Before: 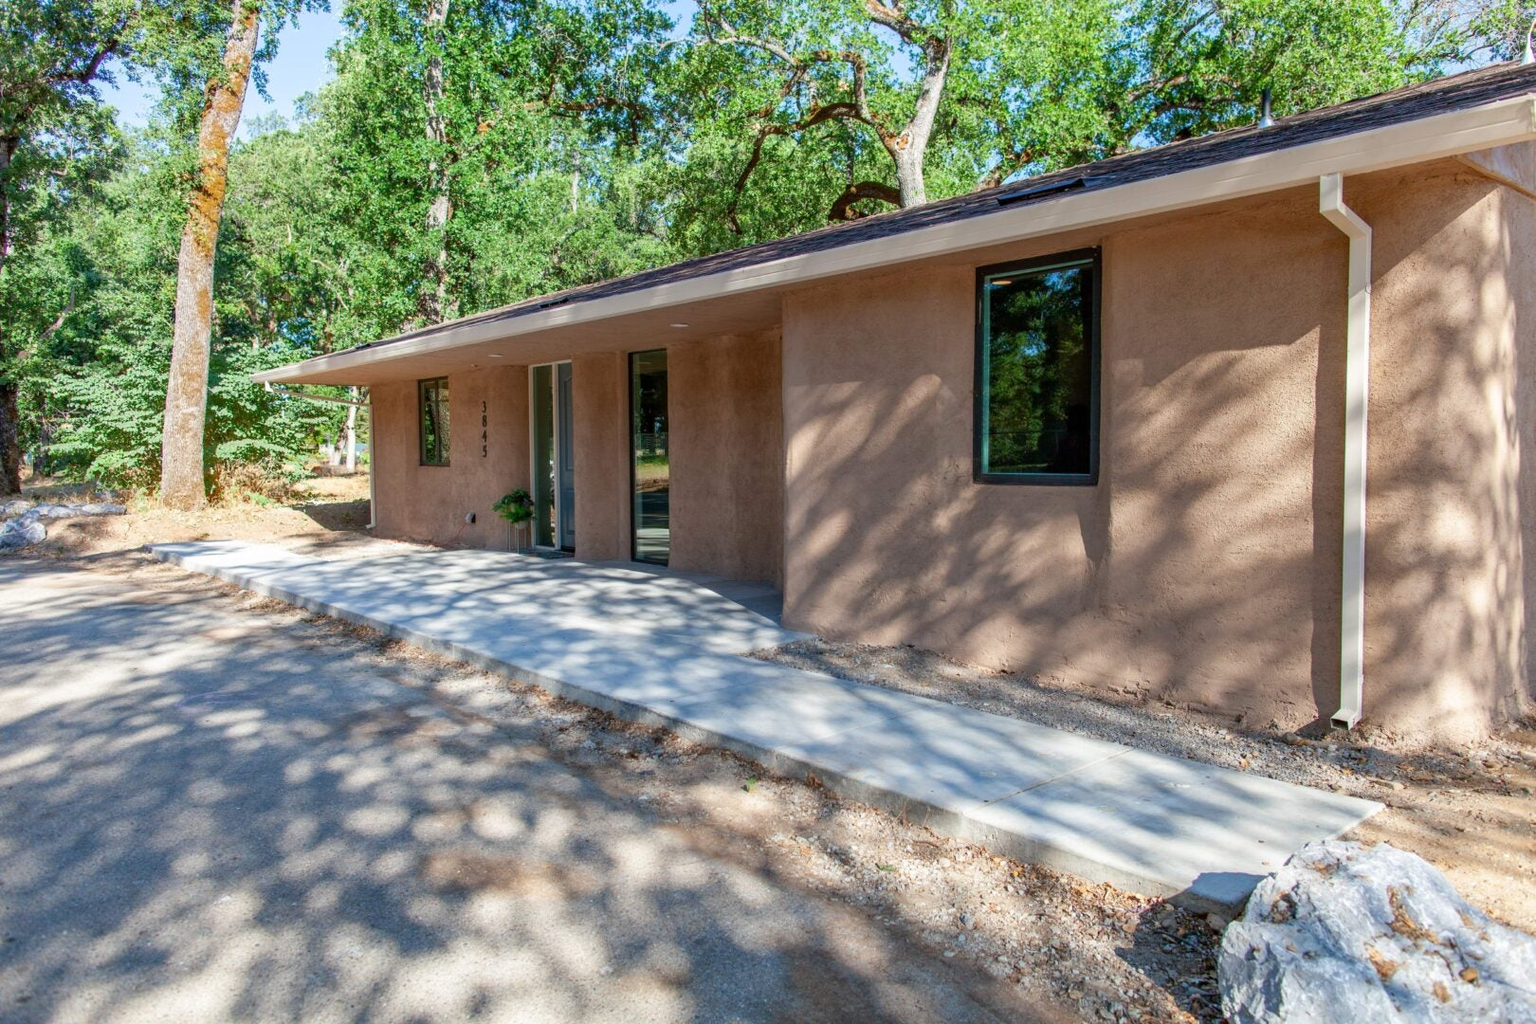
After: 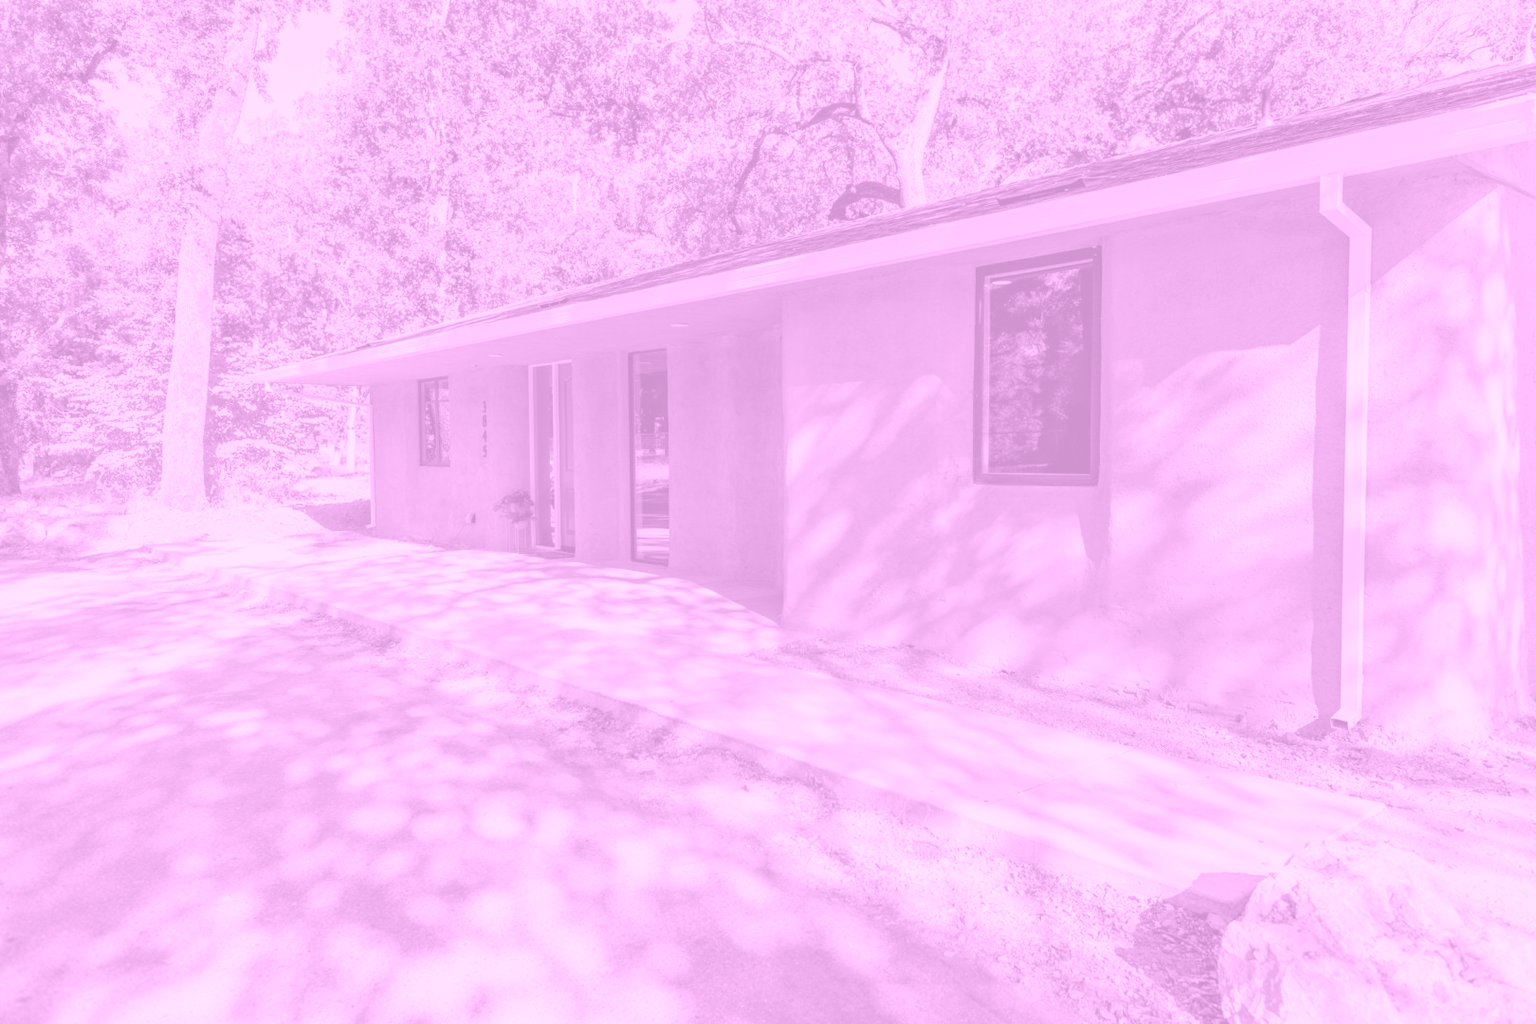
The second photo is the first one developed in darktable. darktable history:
color balance rgb: linear chroma grading › global chroma 15%, perceptual saturation grading › global saturation 30%
colorize: hue 331.2°, saturation 75%, source mix 30.28%, lightness 70.52%, version 1
